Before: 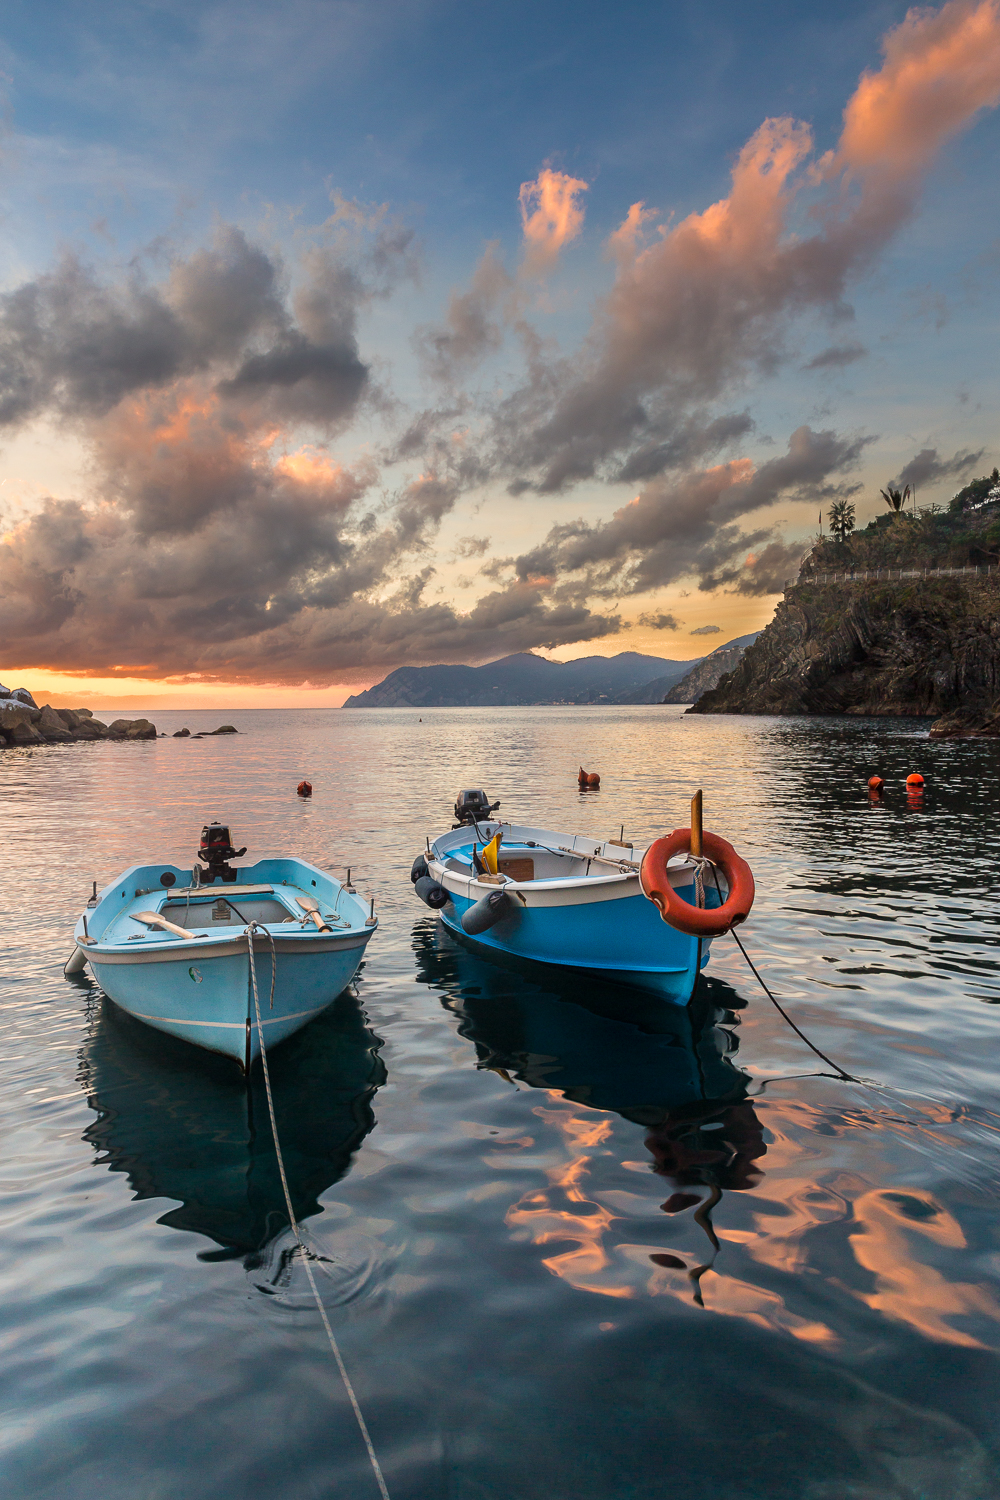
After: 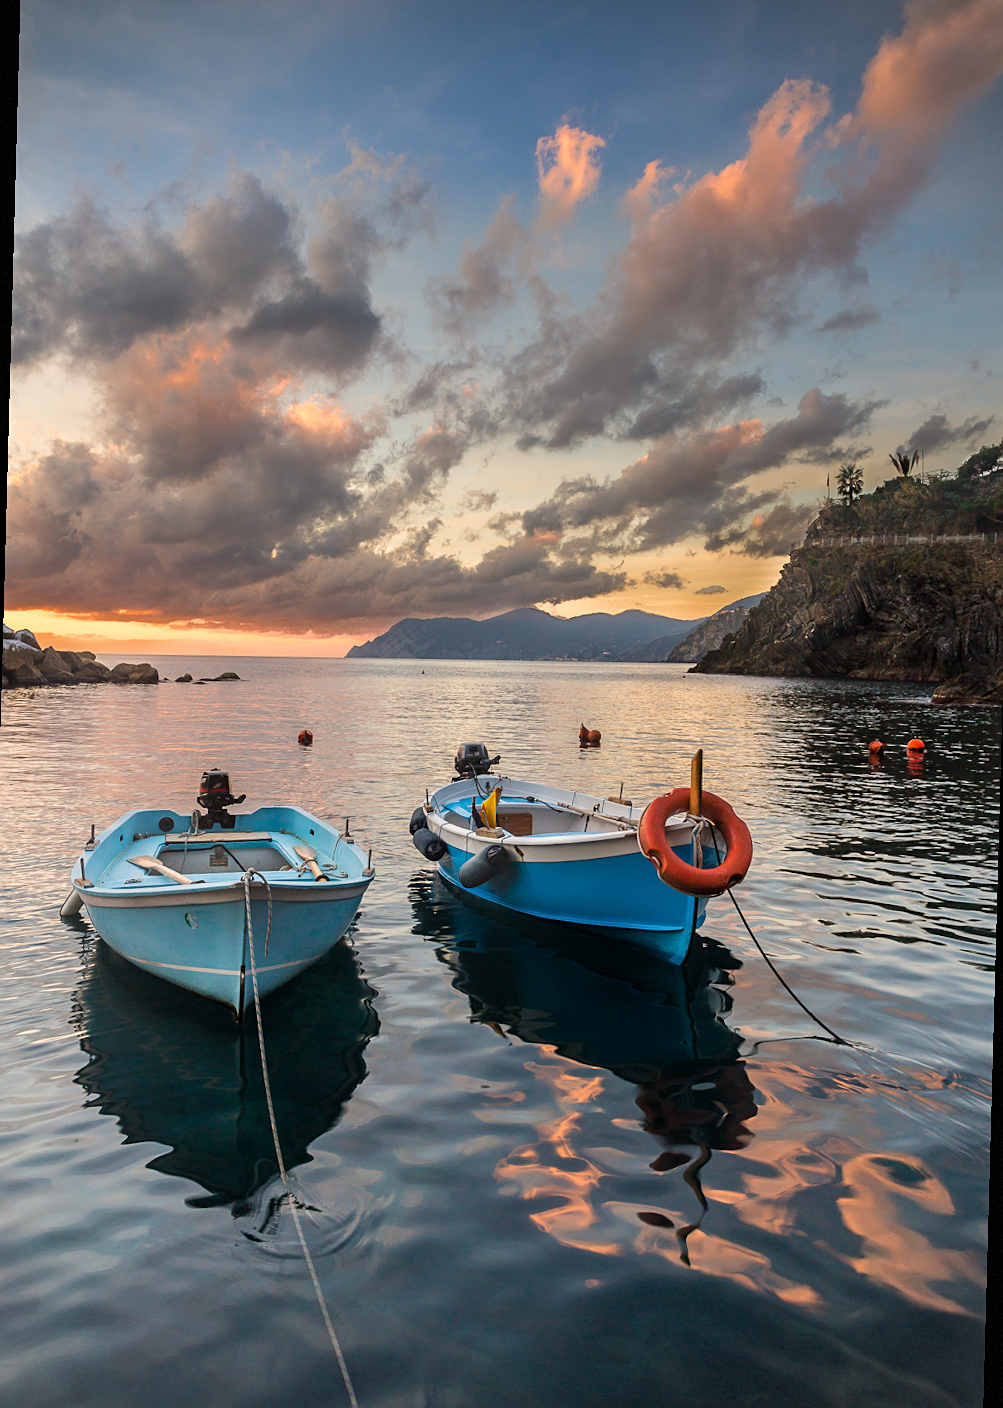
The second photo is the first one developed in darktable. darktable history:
vignetting: dithering 8-bit output, unbound false
rotate and perspective: rotation 1.57°, crop left 0.018, crop right 0.982, crop top 0.039, crop bottom 0.961
sharpen: amount 0.2
